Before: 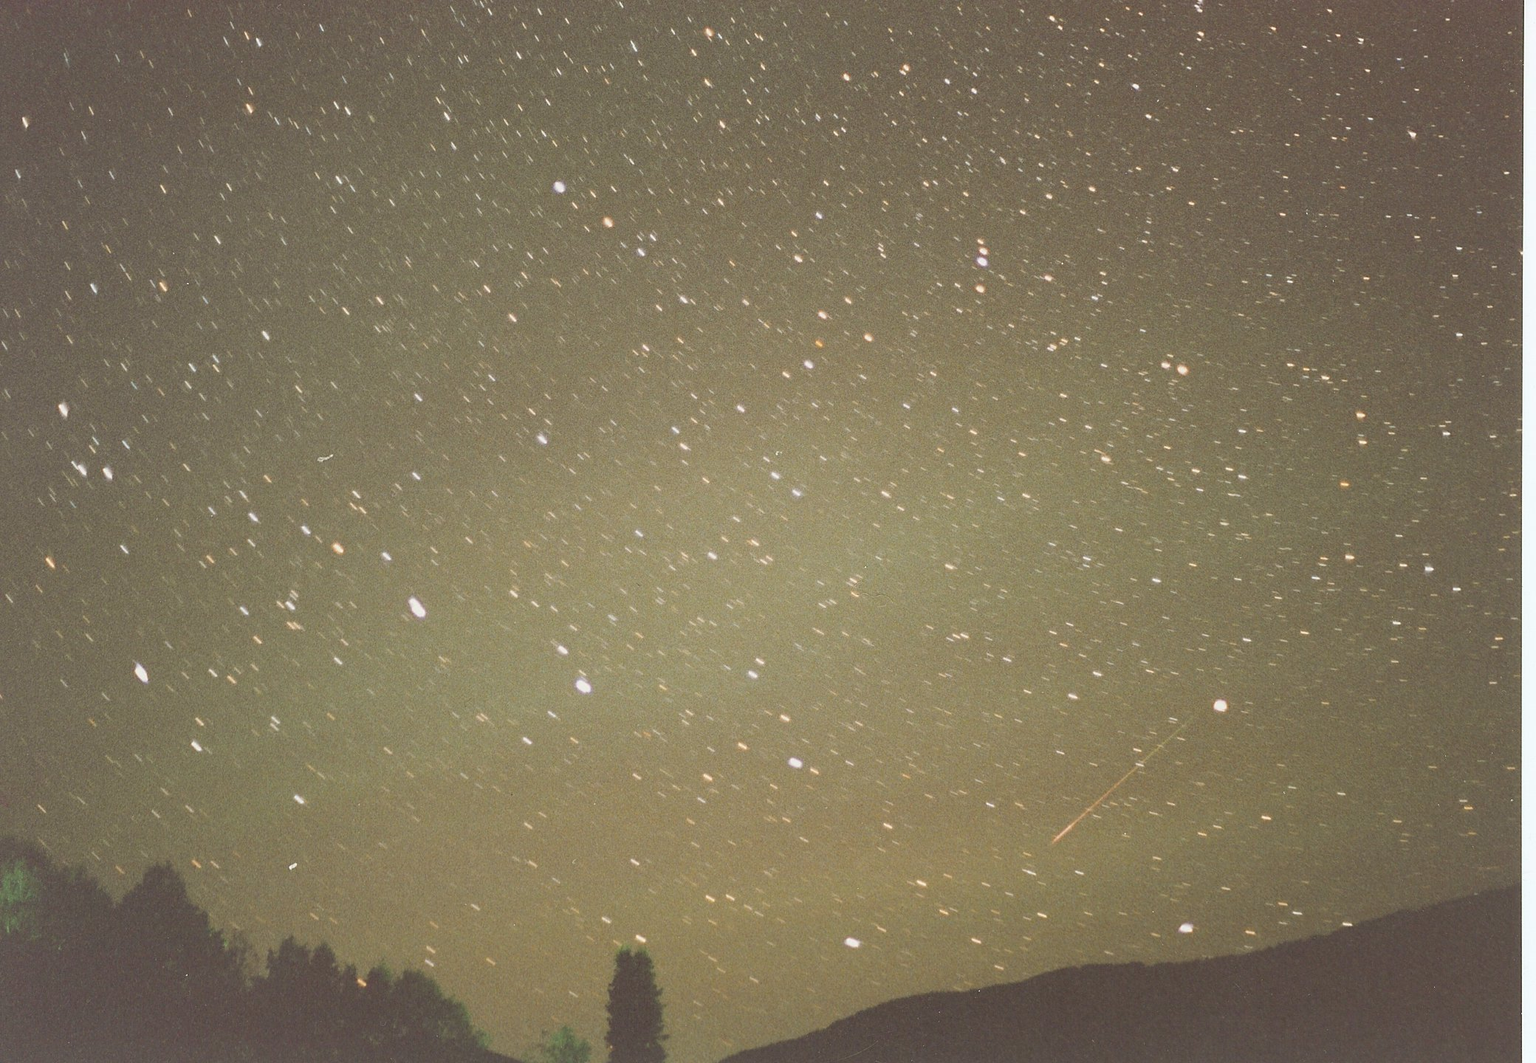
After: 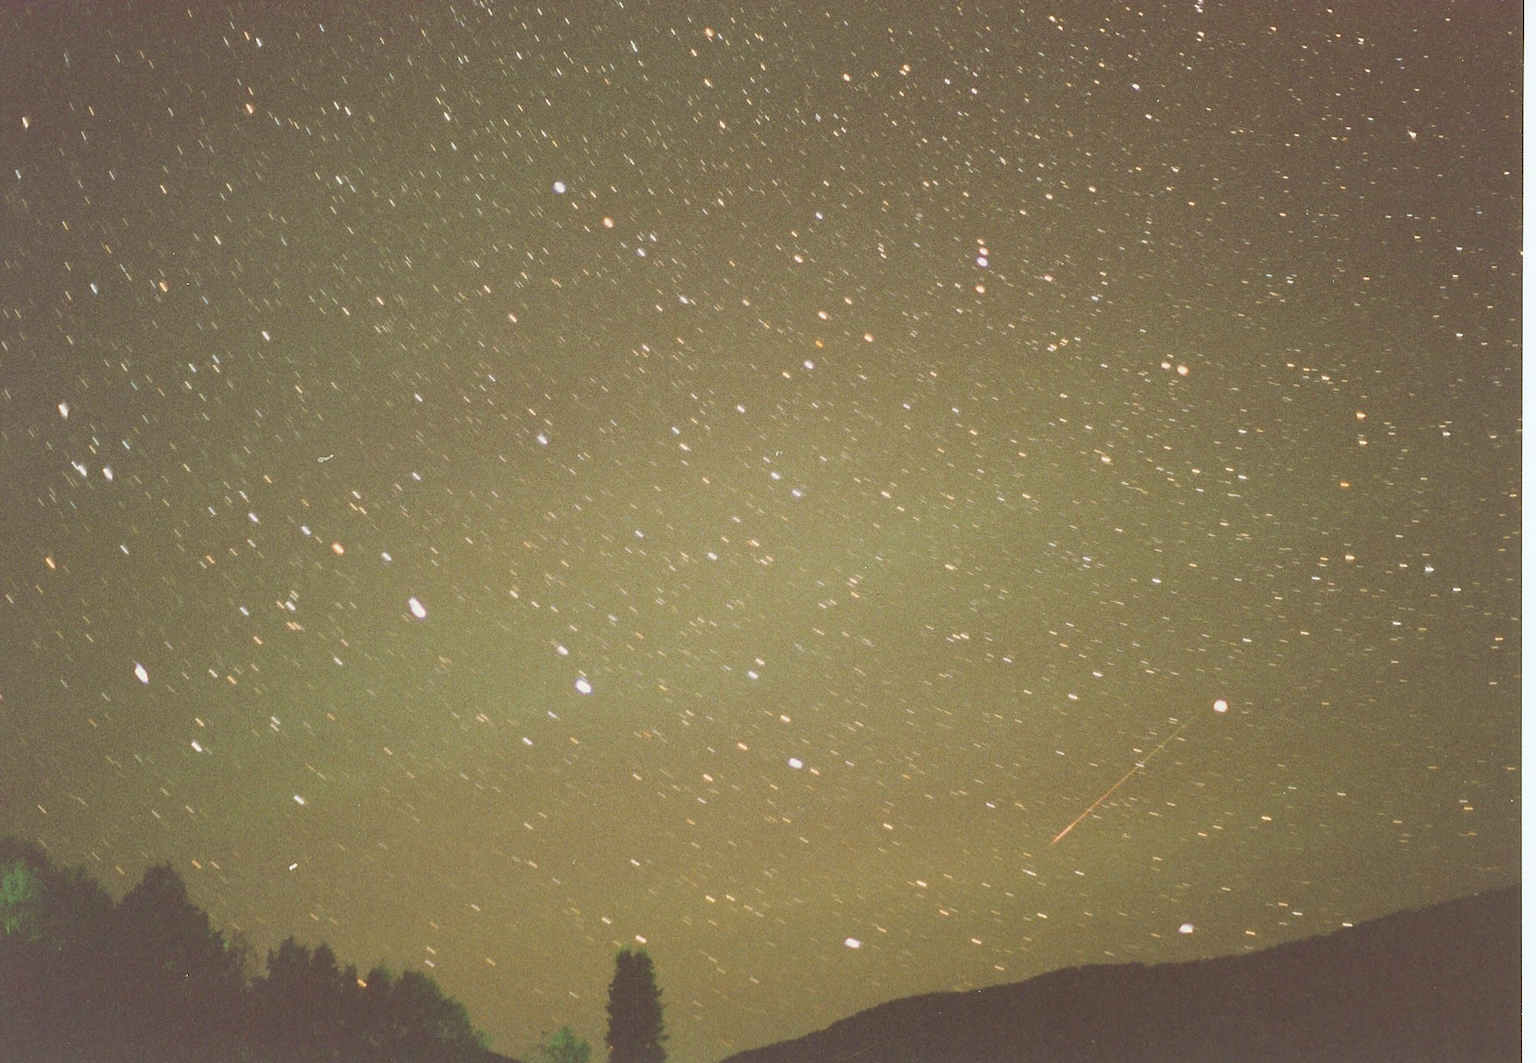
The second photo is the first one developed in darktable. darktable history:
velvia: on, module defaults
white balance: red 1, blue 1
